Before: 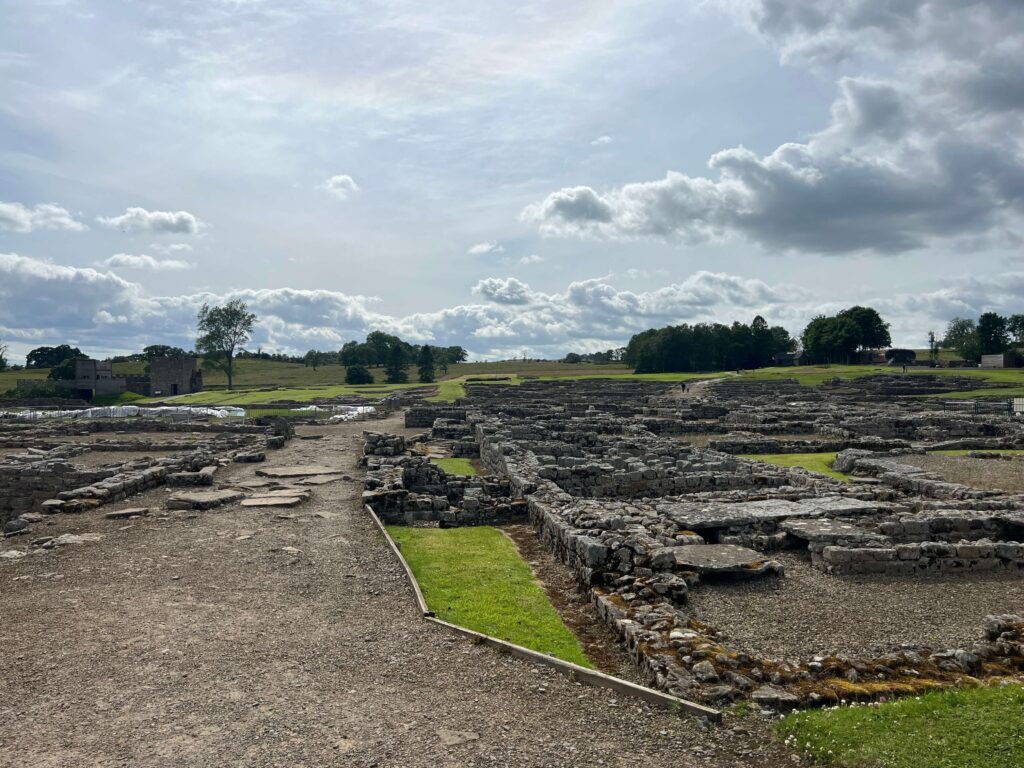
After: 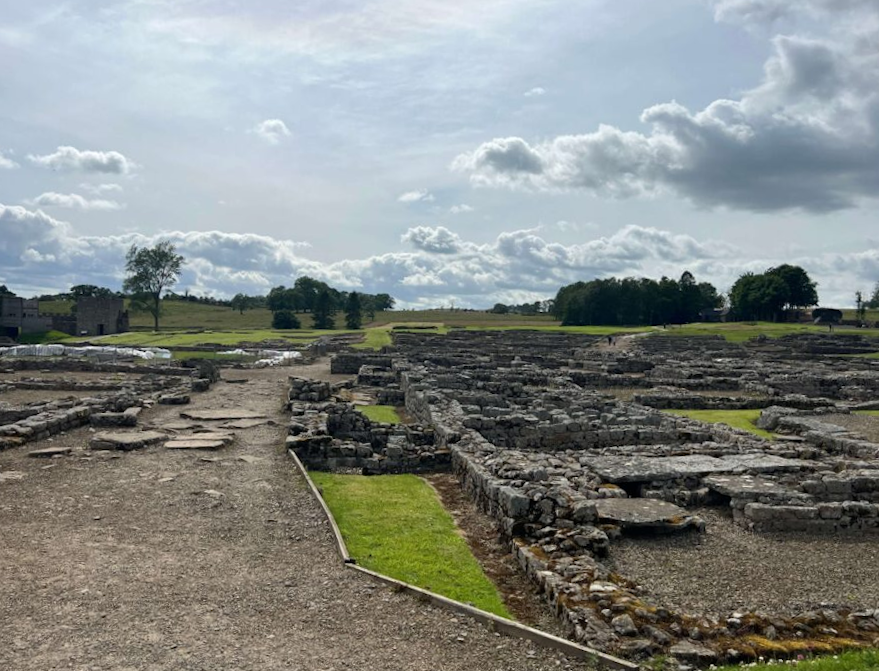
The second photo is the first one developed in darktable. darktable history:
rotate and perspective: rotation -1.77°, lens shift (horizontal) 0.004, automatic cropping off
crop and rotate: angle -3.27°, left 5.211%, top 5.211%, right 4.607%, bottom 4.607%
